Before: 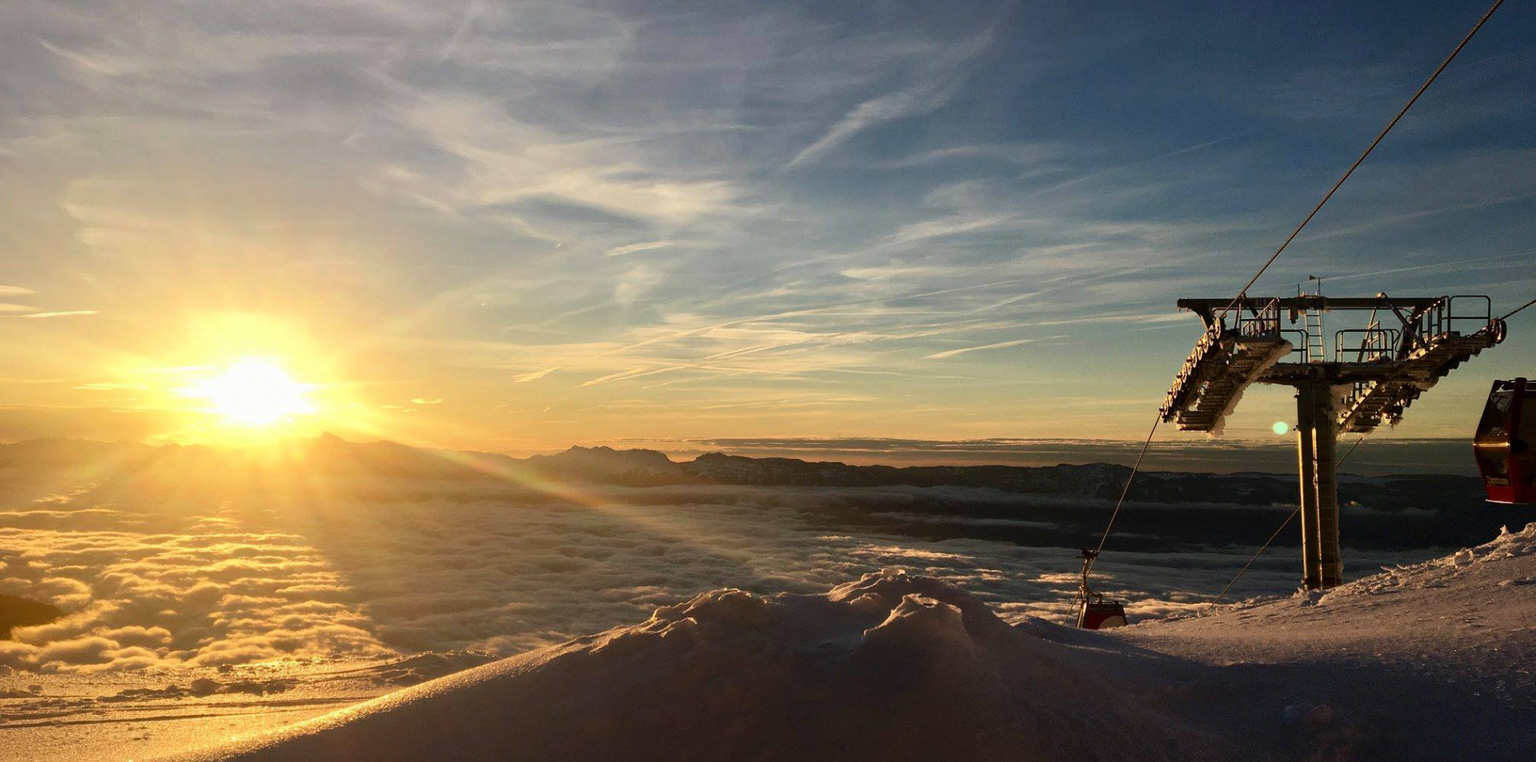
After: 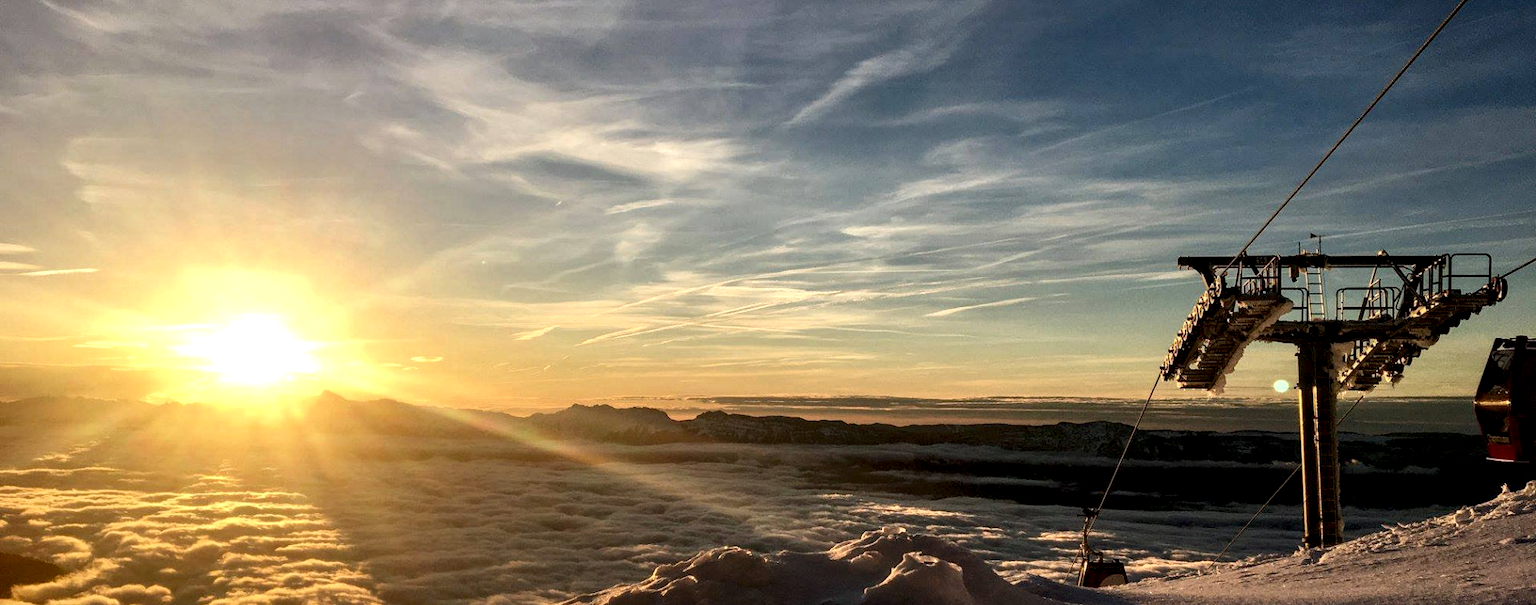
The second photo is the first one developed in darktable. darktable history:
crop and rotate: top 5.649%, bottom 14.946%
local contrast: highlights 60%, shadows 62%, detail 160%
